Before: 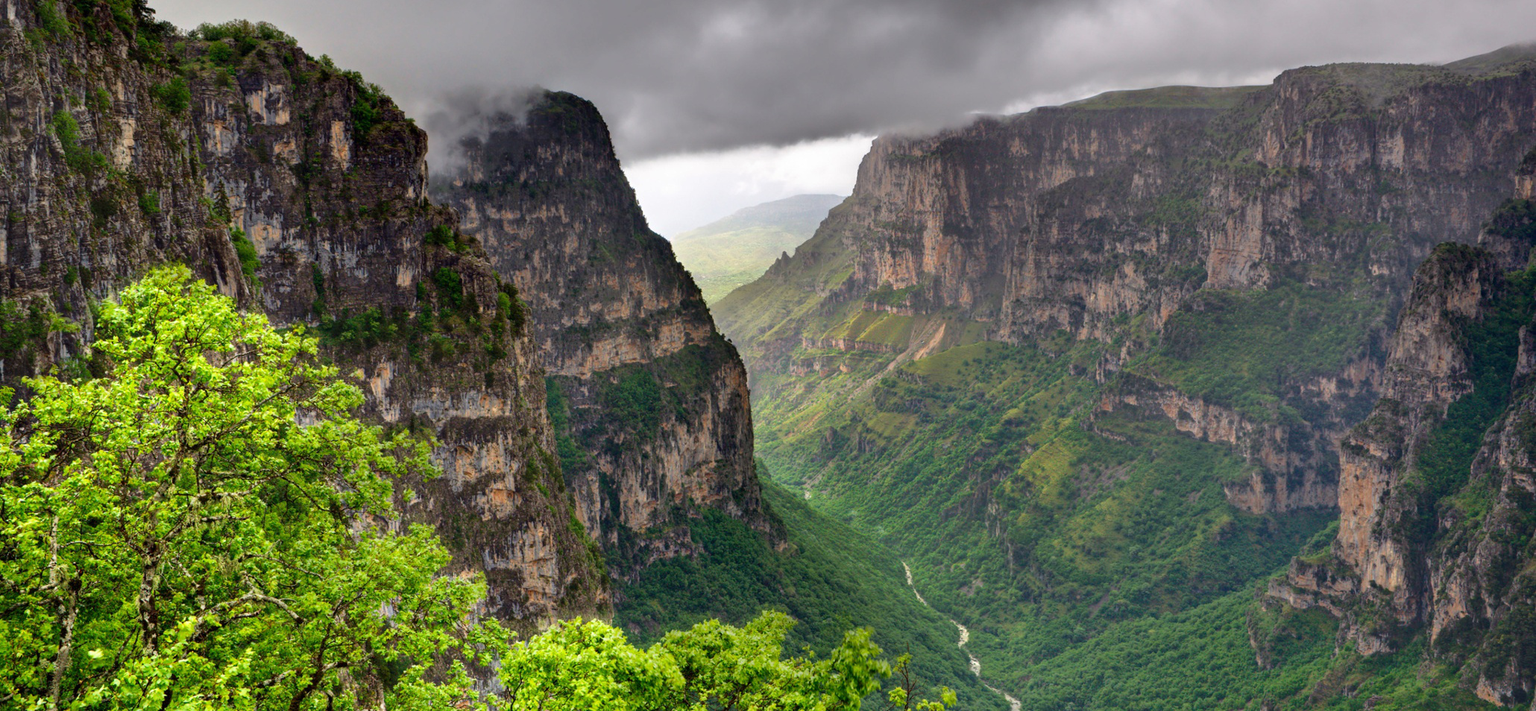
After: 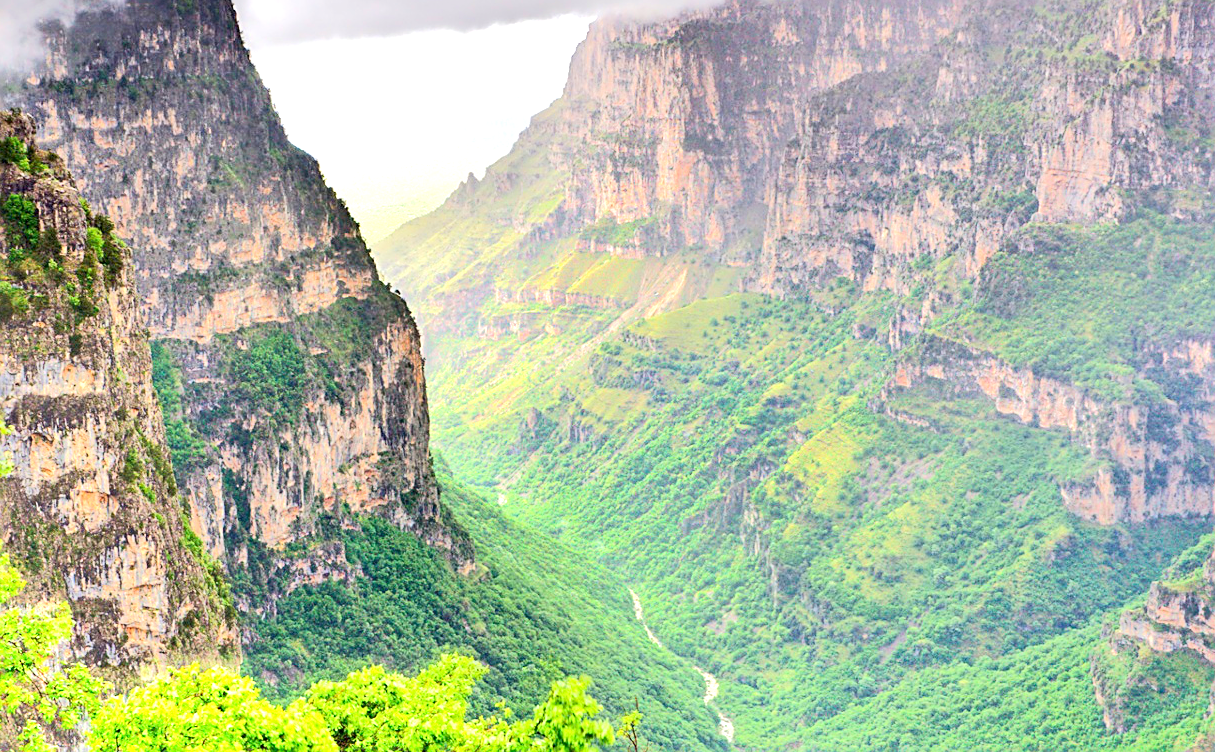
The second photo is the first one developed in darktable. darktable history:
tone equalizer: -8 EV 2 EV, -7 EV 1.99 EV, -6 EV 2 EV, -5 EV 1.97 EV, -4 EV 1.98 EV, -3 EV 1.5 EV, -2 EV 0.998 EV, -1 EV 0.511 EV, edges refinement/feathering 500, mask exposure compensation -1.57 EV, preserve details no
exposure: black level correction 0.001, exposure 0.499 EV, compensate exposure bias true, compensate highlight preservation false
sharpen: on, module defaults
crop and rotate: left 28.217%, top 17.315%, right 12.785%, bottom 3.843%
